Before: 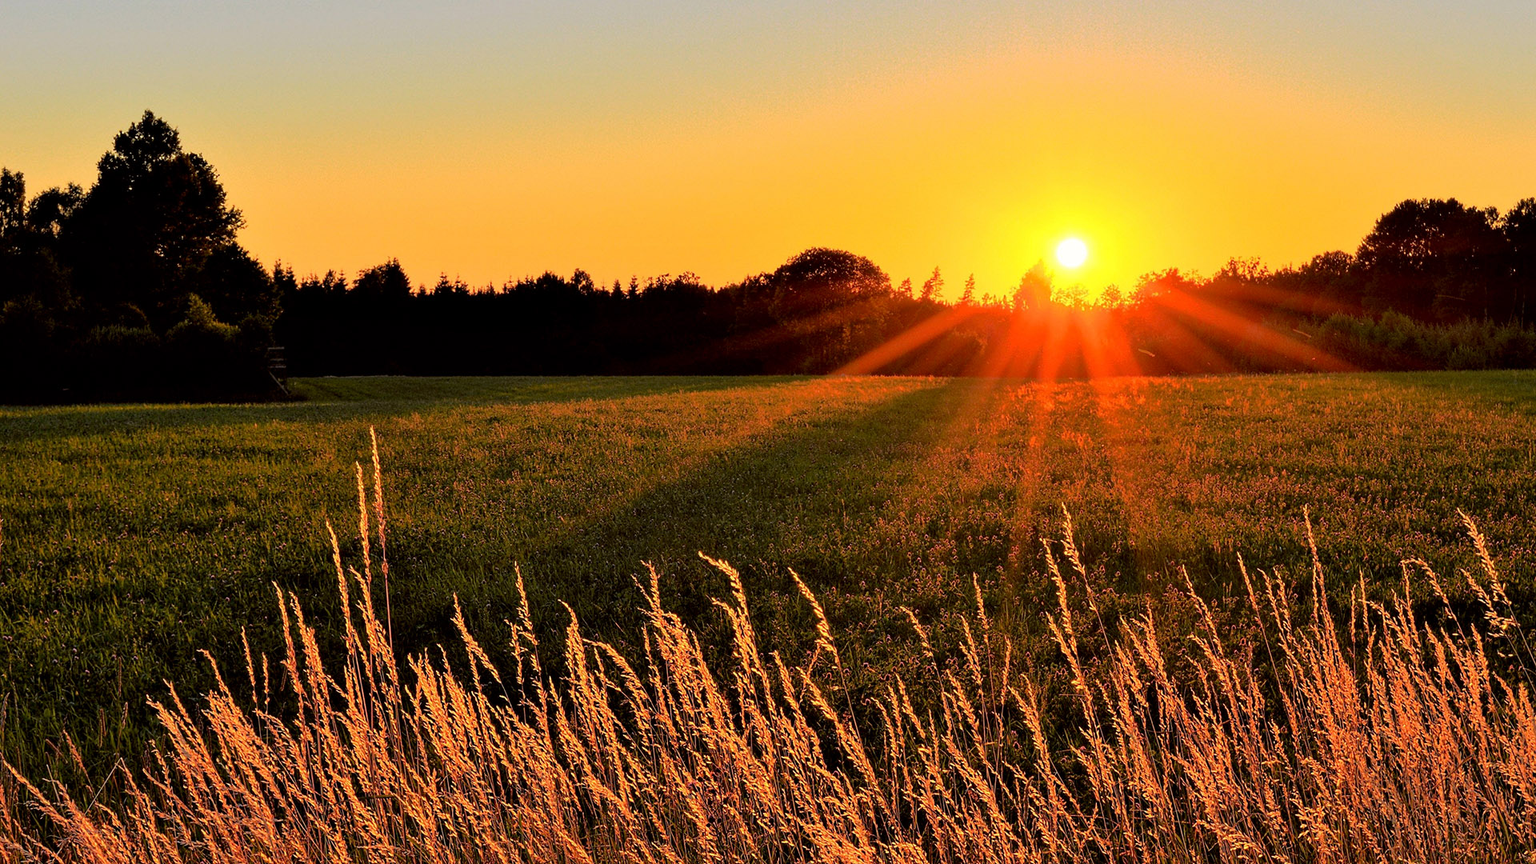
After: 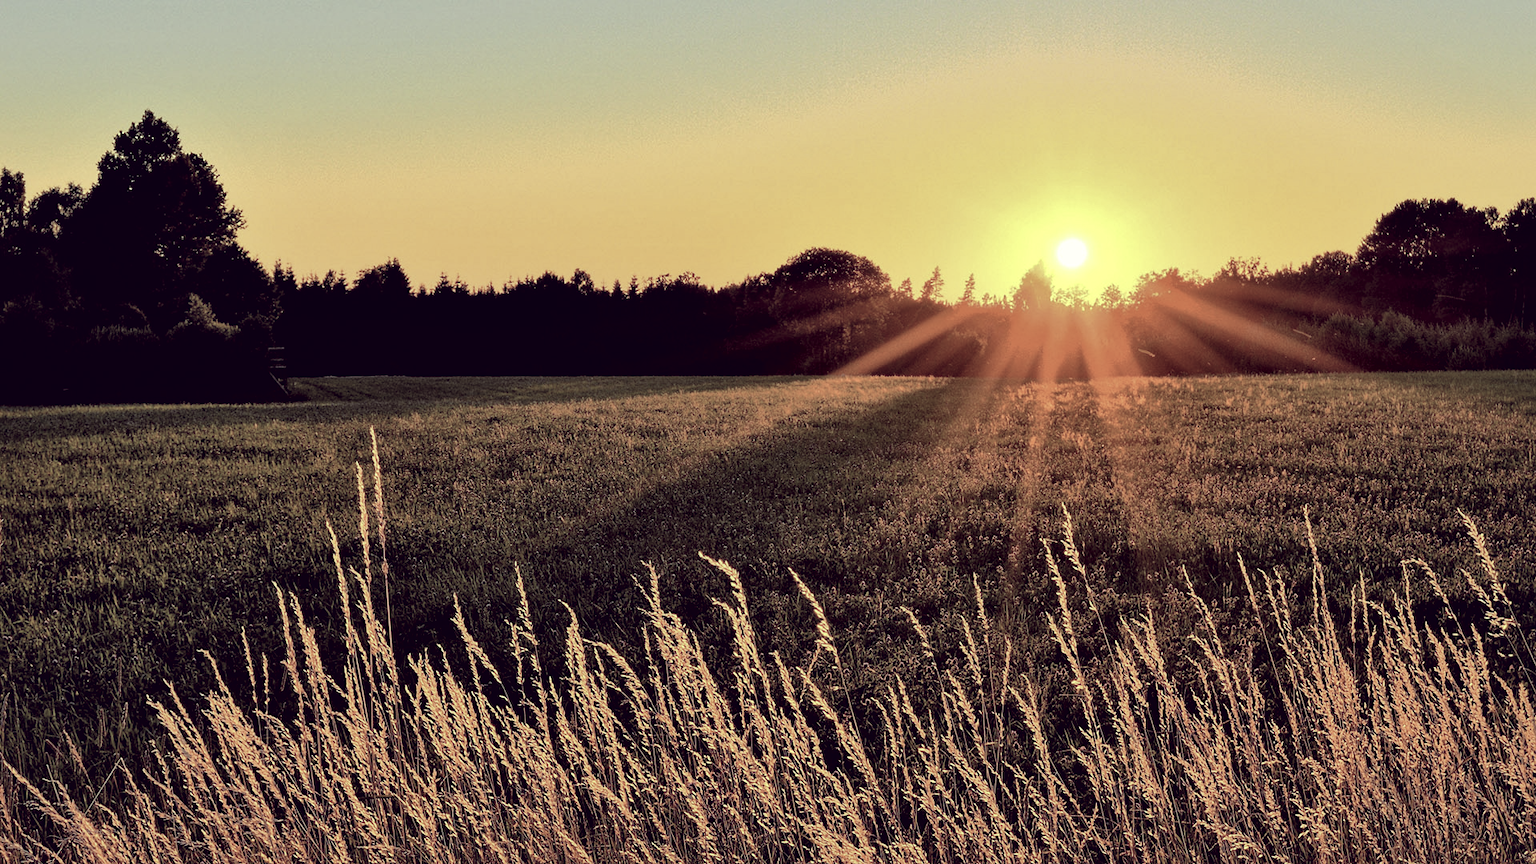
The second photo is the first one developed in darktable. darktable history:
local contrast: mode bilateral grid, contrast 26, coarseness 59, detail 151%, midtone range 0.2
color correction: highlights a* -20.22, highlights b* 20.43, shadows a* 19.94, shadows b* -20.41, saturation 0.456
tone equalizer: edges refinement/feathering 500, mask exposure compensation -1.57 EV, preserve details no
